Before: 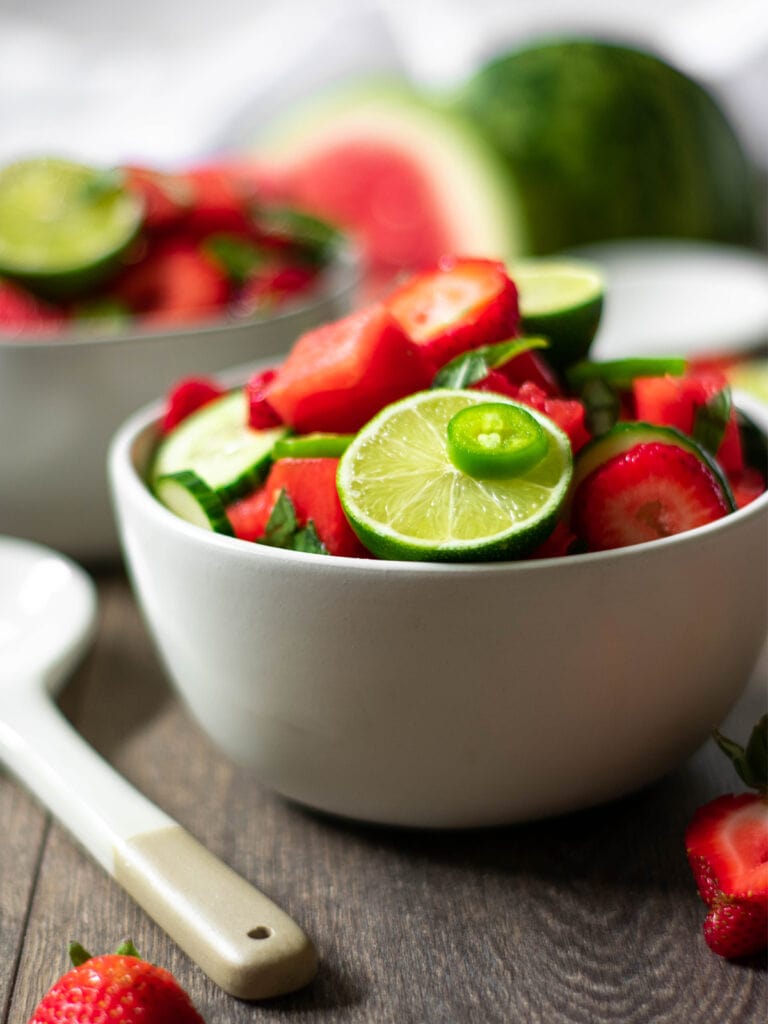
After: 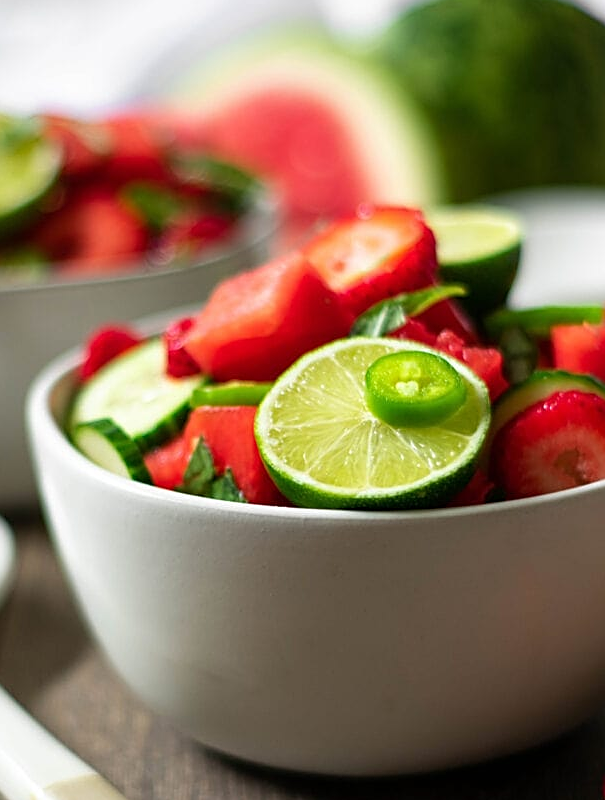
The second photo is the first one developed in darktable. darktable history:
crop and rotate: left 10.77%, top 5.1%, right 10.41%, bottom 16.76%
sharpen: on, module defaults
